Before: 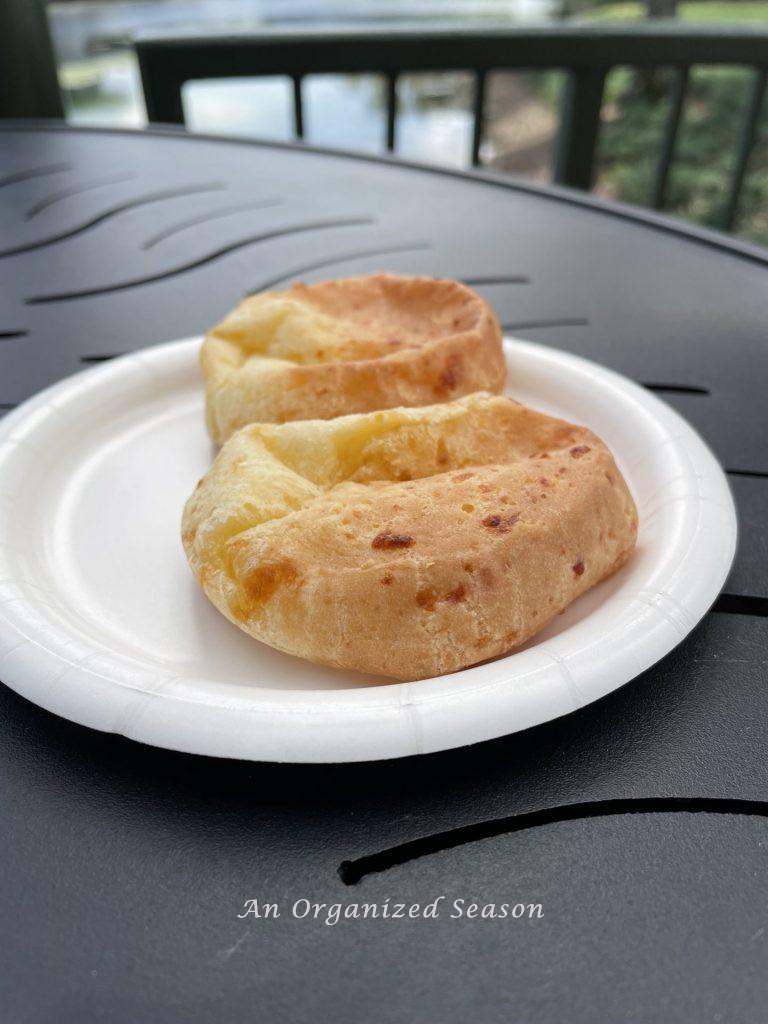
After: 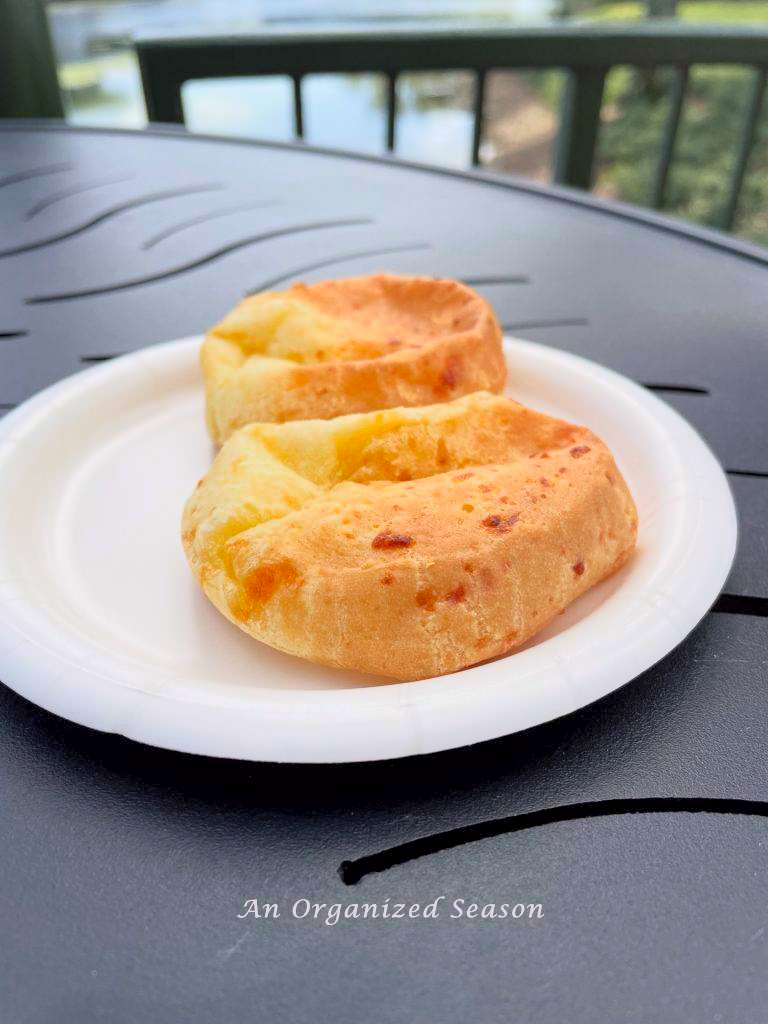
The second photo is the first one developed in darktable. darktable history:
contrast brightness saturation: contrast 0.07, brightness 0.18, saturation 0.4
tone curve: curves: ch0 [(0.013, 0) (0.061, 0.068) (0.239, 0.256) (0.502, 0.505) (0.683, 0.676) (0.761, 0.773) (0.858, 0.858) (0.987, 0.945)]; ch1 [(0, 0) (0.172, 0.123) (0.304, 0.288) (0.414, 0.44) (0.472, 0.473) (0.502, 0.508) (0.521, 0.528) (0.583, 0.595) (0.654, 0.673) (0.728, 0.761) (1, 1)]; ch2 [(0, 0) (0.411, 0.424) (0.485, 0.476) (0.502, 0.502) (0.553, 0.557) (0.57, 0.576) (1, 1)], color space Lab, independent channels, preserve colors none
exposure: black level correction 0.001, compensate highlight preservation false
